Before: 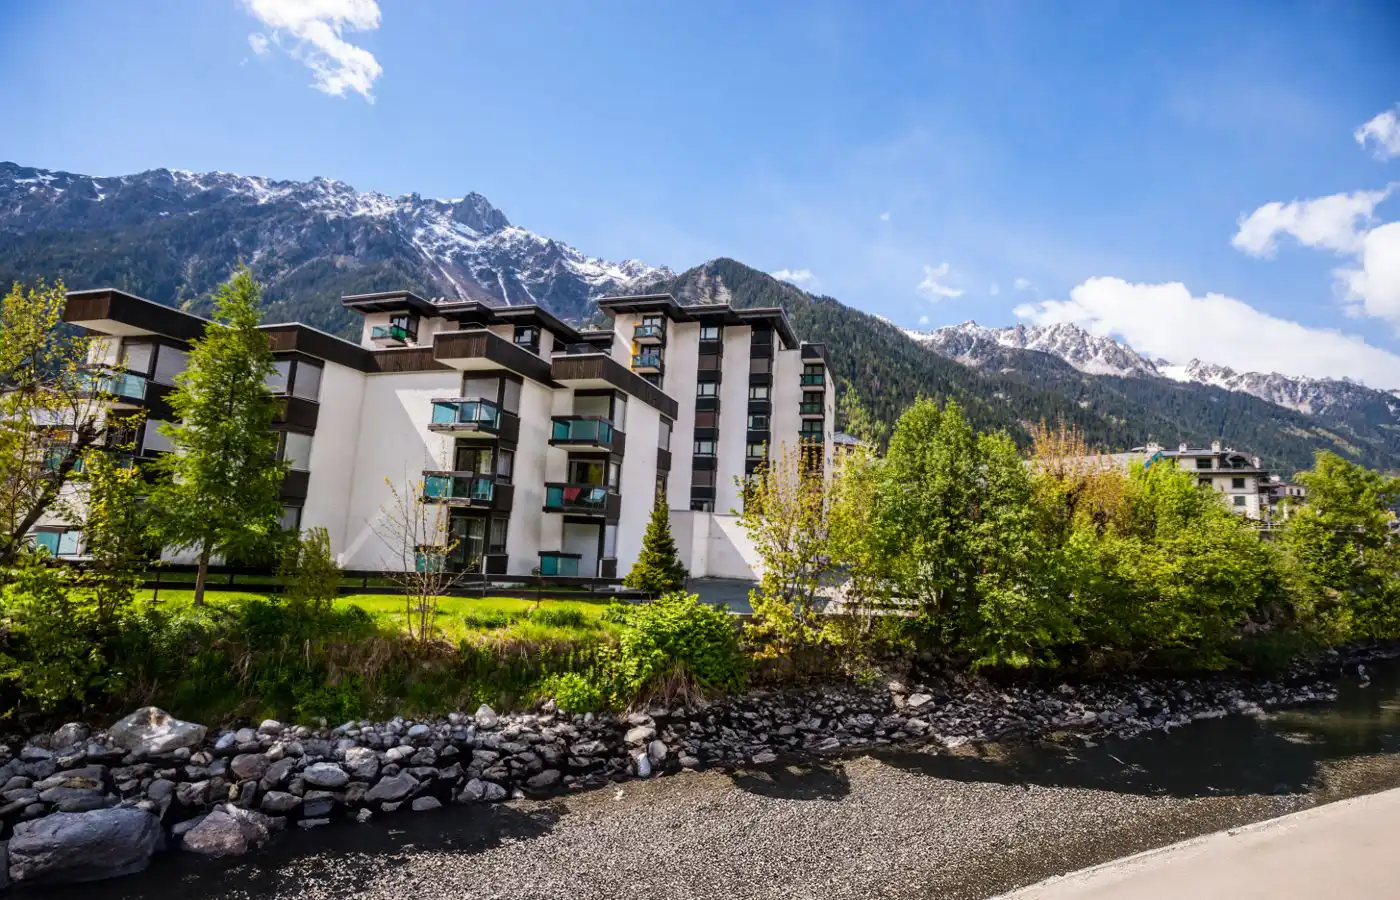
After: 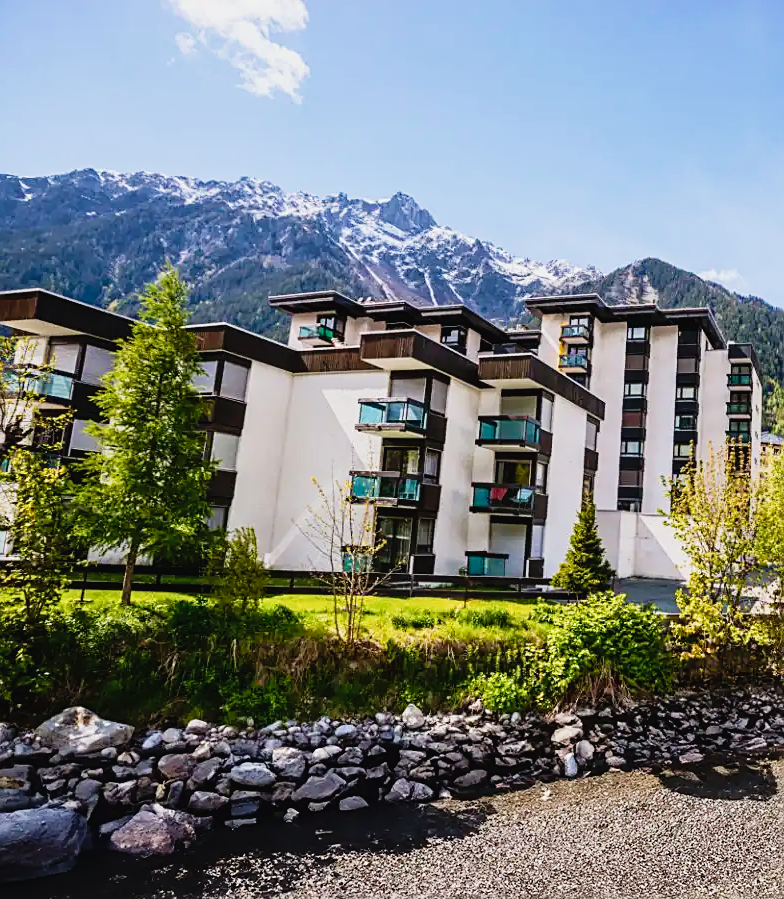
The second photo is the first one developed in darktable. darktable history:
crop: left 5.25%, right 38.738%
tone equalizer: -8 EV 0.075 EV, smoothing diameter 24.95%, edges refinement/feathering 10.25, preserve details guided filter
tone curve: curves: ch0 [(0, 0.022) (0.114, 0.088) (0.282, 0.316) (0.446, 0.511) (0.613, 0.693) (0.786, 0.843) (0.999, 0.949)]; ch1 [(0, 0) (0.395, 0.343) (0.463, 0.427) (0.486, 0.474) (0.503, 0.5) (0.535, 0.522) (0.555, 0.546) (0.594, 0.614) (0.755, 0.793) (1, 1)]; ch2 [(0, 0) (0.369, 0.388) (0.449, 0.431) (0.501, 0.5) (0.528, 0.517) (0.561, 0.598) (0.697, 0.721) (1, 1)], preserve colors none
velvia: on, module defaults
sharpen: on, module defaults
